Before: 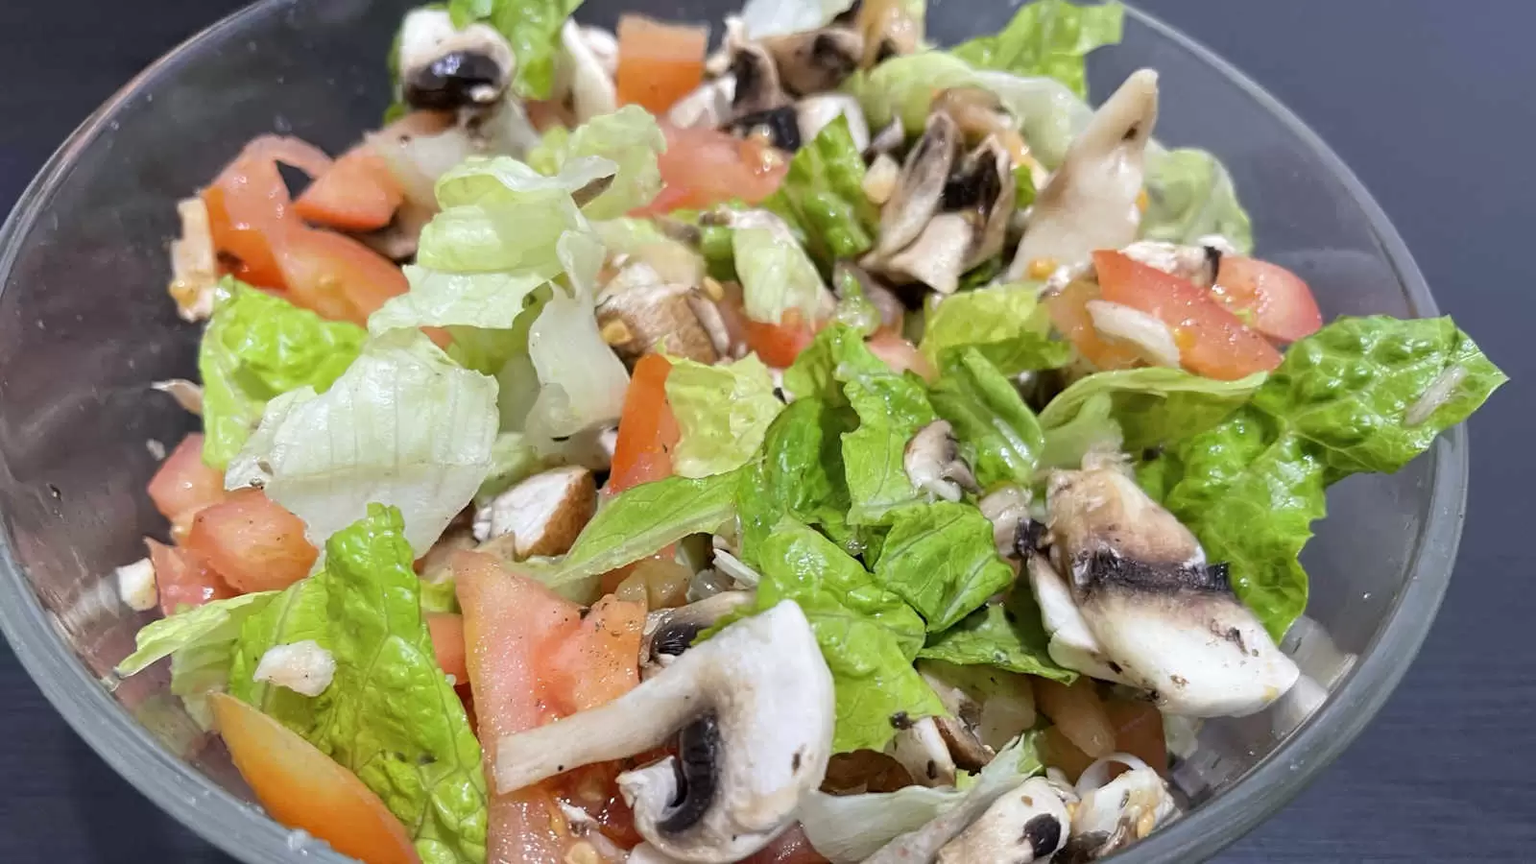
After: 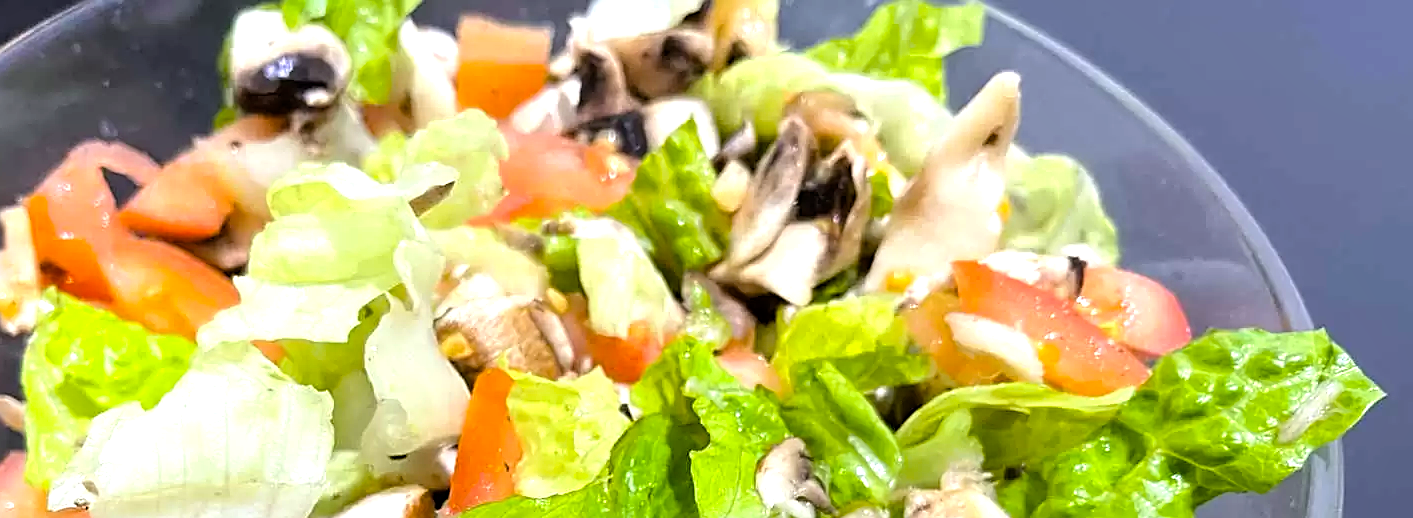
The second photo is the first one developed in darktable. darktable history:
tone equalizer: -8 EV -0.771 EV, -7 EV -0.7 EV, -6 EV -0.583 EV, -5 EV -0.378 EV, -3 EV 0.4 EV, -2 EV 0.6 EV, -1 EV 0.7 EV, +0 EV 0.734 EV
sharpen: on, module defaults
crop and rotate: left 11.639%, bottom 42.362%
color balance rgb: perceptual saturation grading › global saturation 29.678%, global vibrance 20%
